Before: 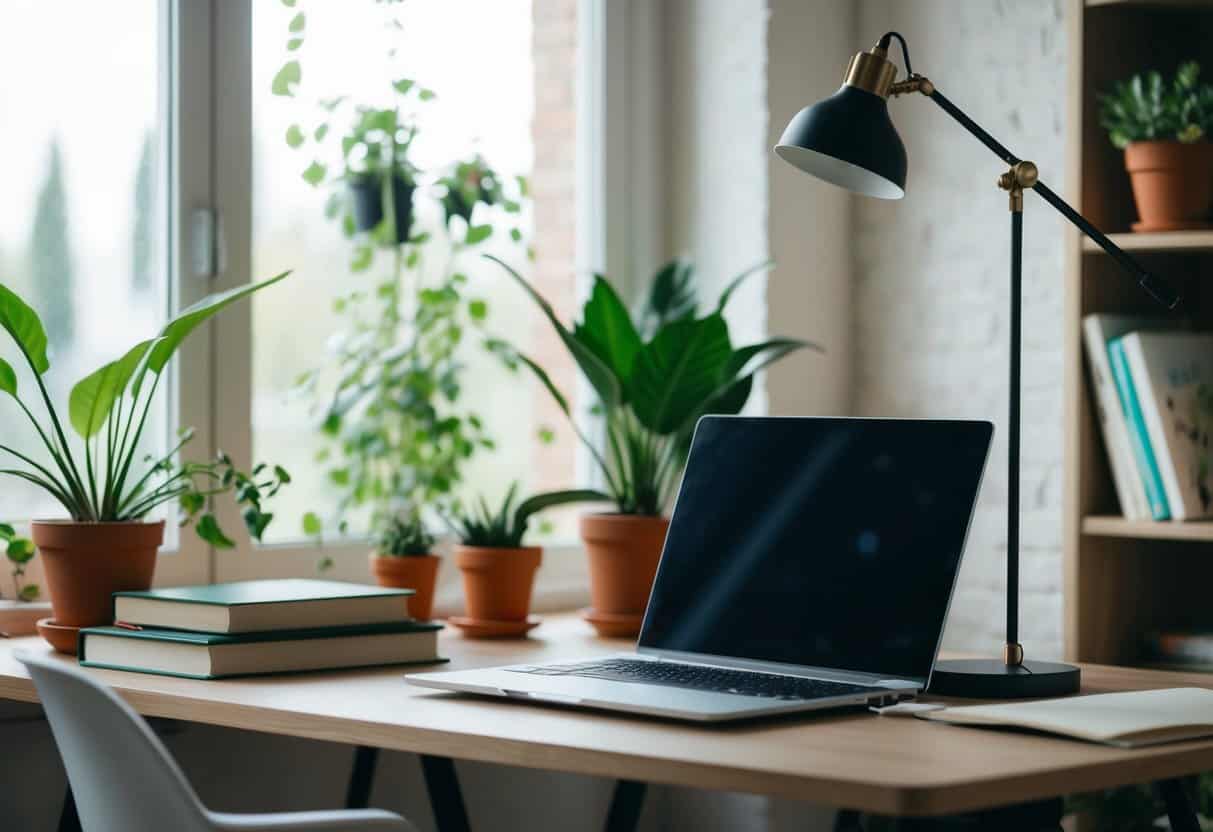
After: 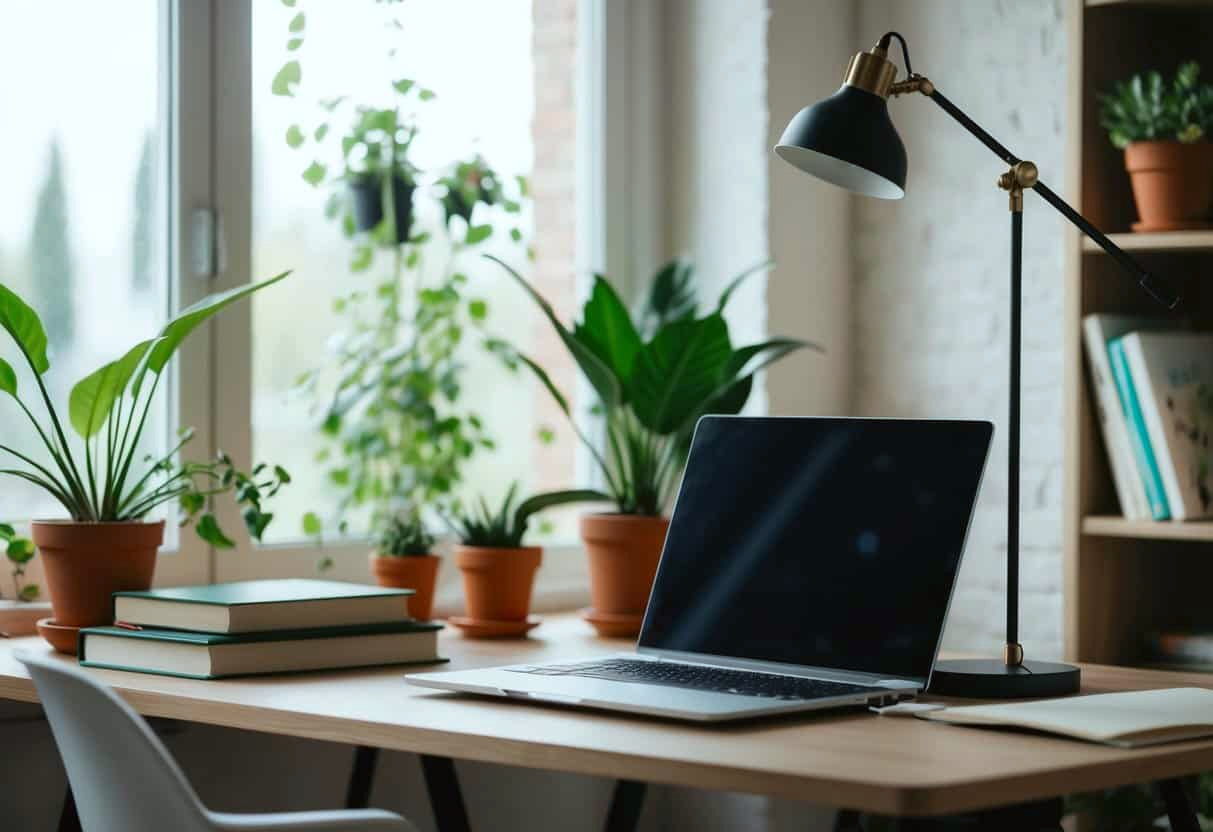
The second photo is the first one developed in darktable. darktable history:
color correction: highlights a* -2.99, highlights b* -2.14, shadows a* 2.16, shadows b* 2.76
